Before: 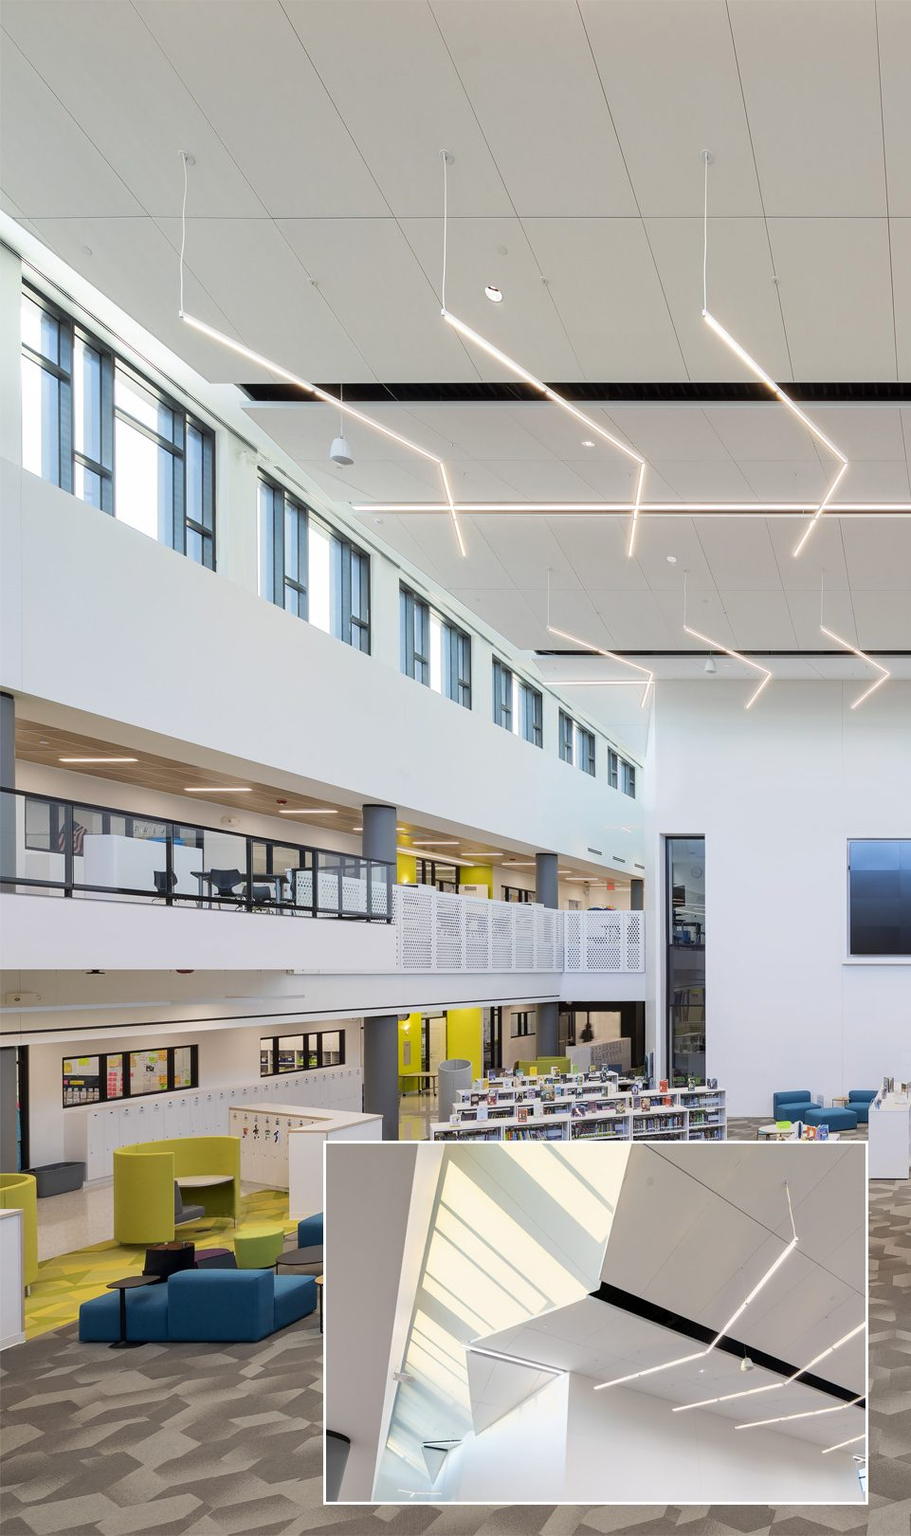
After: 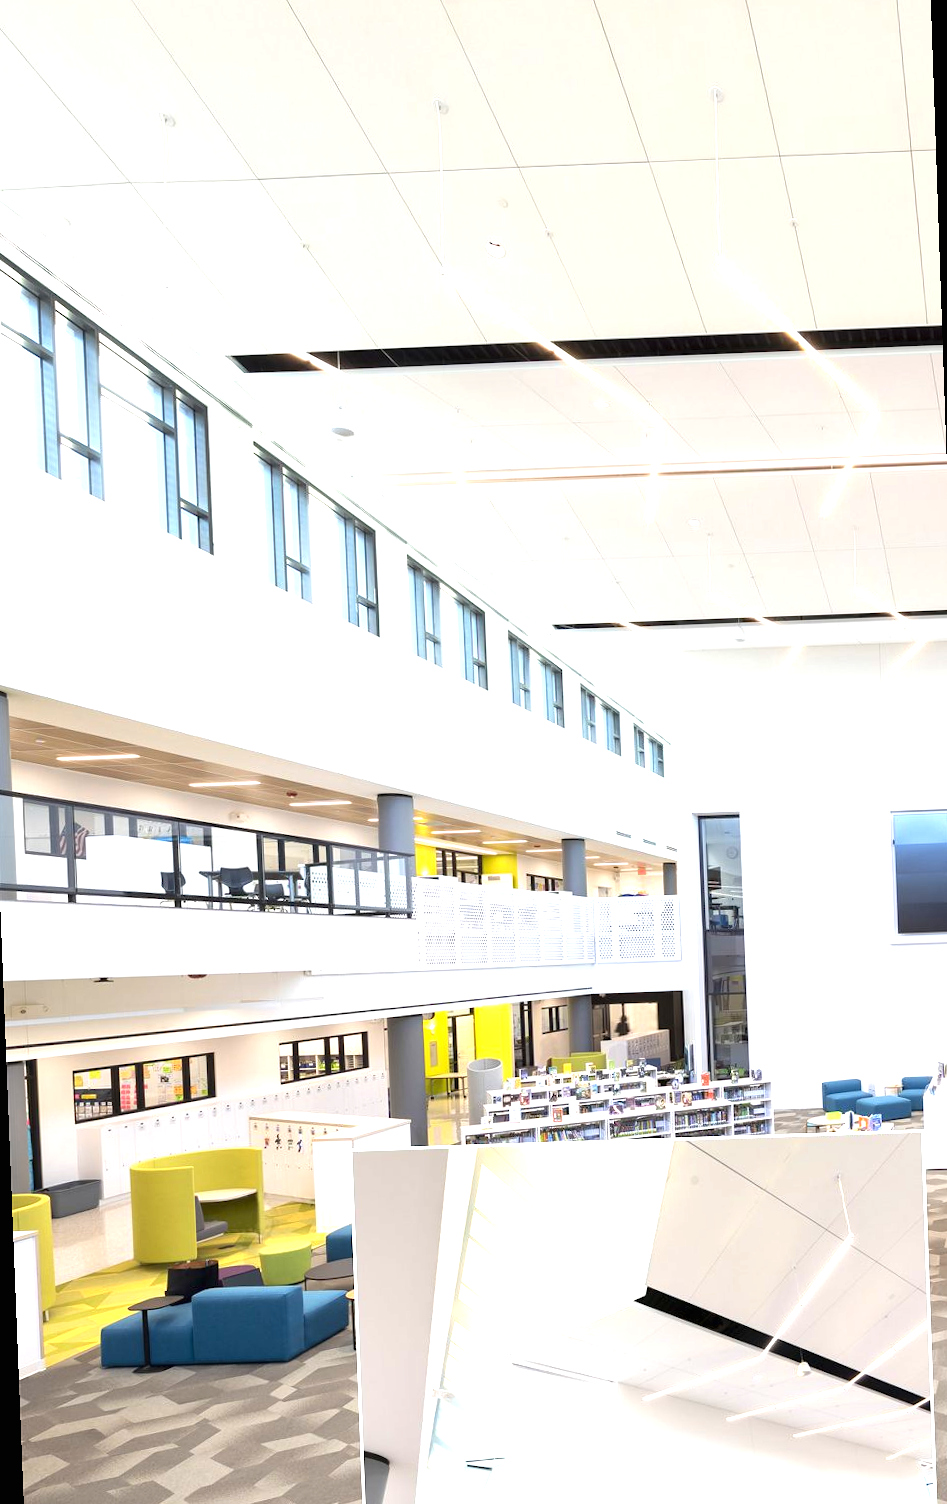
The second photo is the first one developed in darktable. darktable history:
exposure: black level correction 0, exposure 1.2 EV, compensate exposure bias true, compensate highlight preservation false
rotate and perspective: rotation -2.12°, lens shift (vertical) 0.009, lens shift (horizontal) -0.008, automatic cropping original format, crop left 0.036, crop right 0.964, crop top 0.05, crop bottom 0.959
